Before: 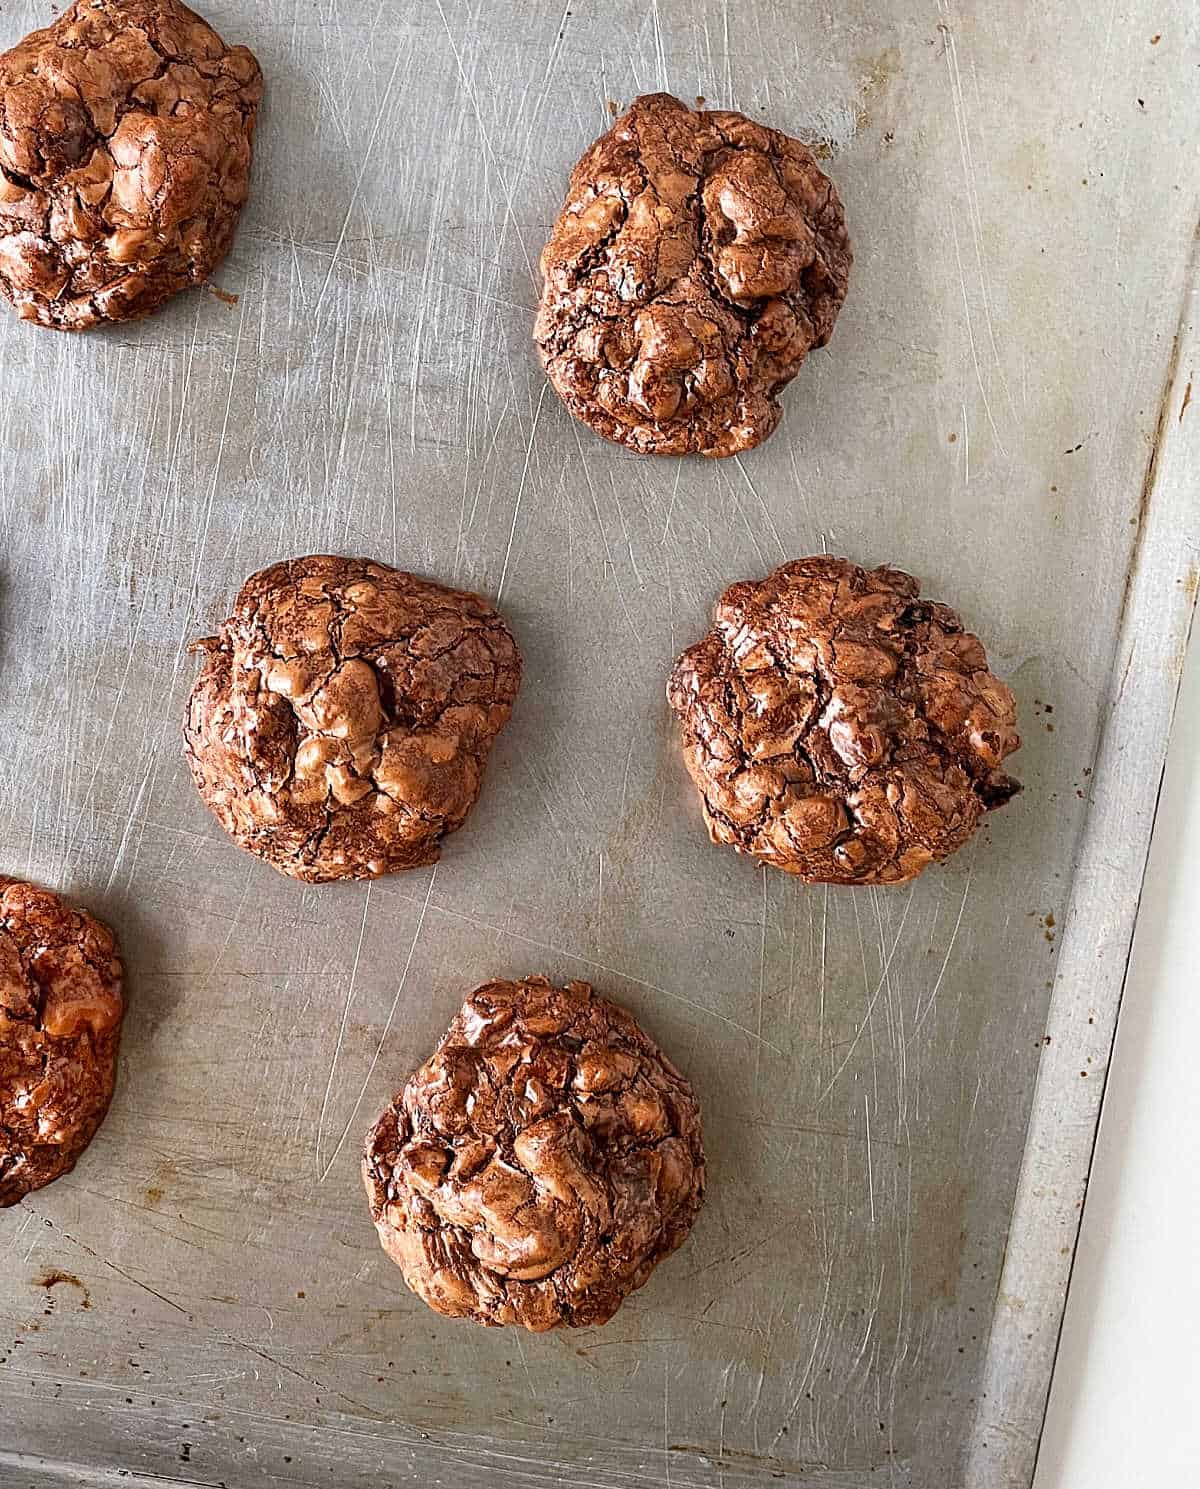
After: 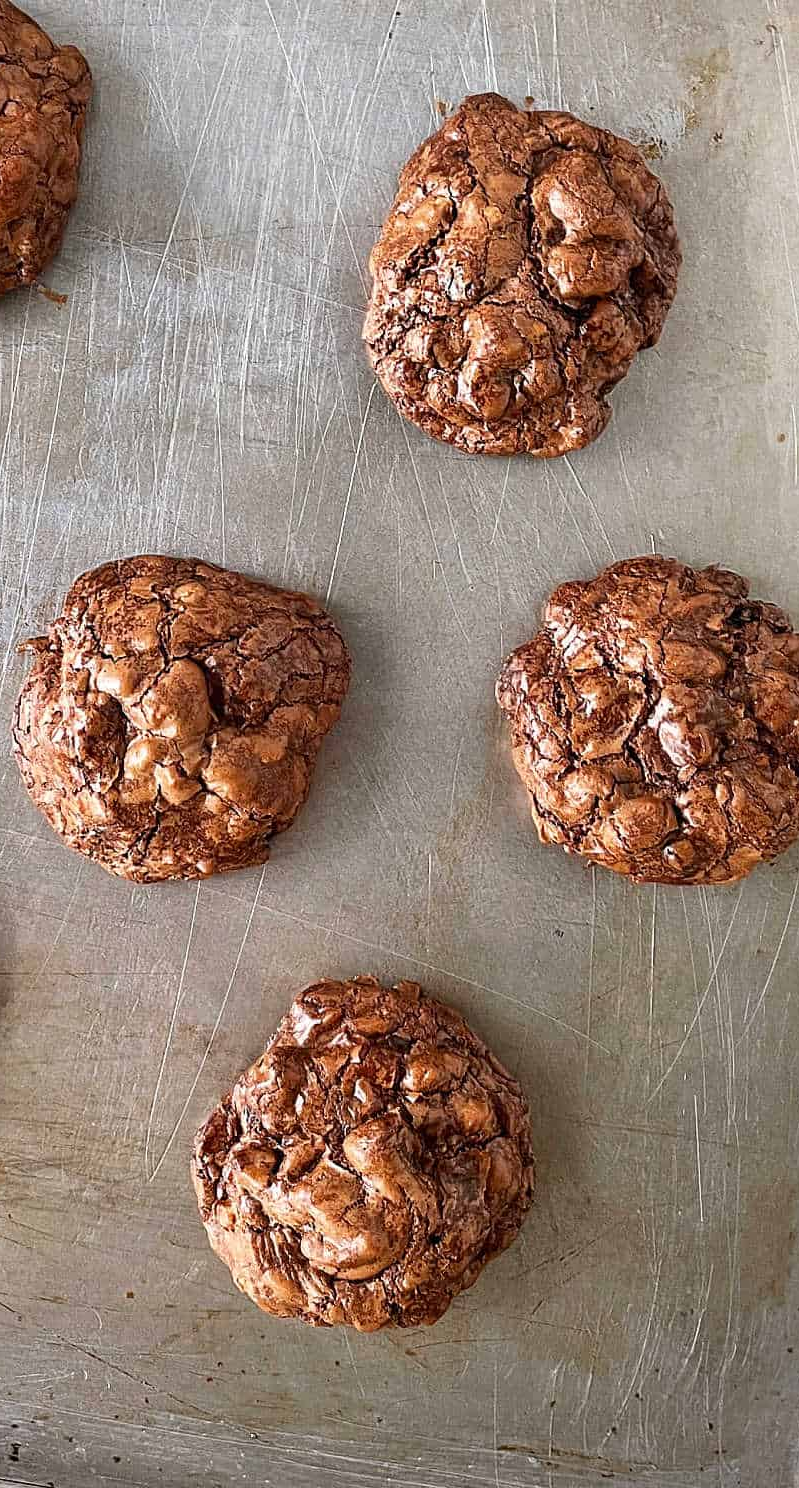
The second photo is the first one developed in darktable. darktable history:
crop and rotate: left 14.29%, right 19.077%
